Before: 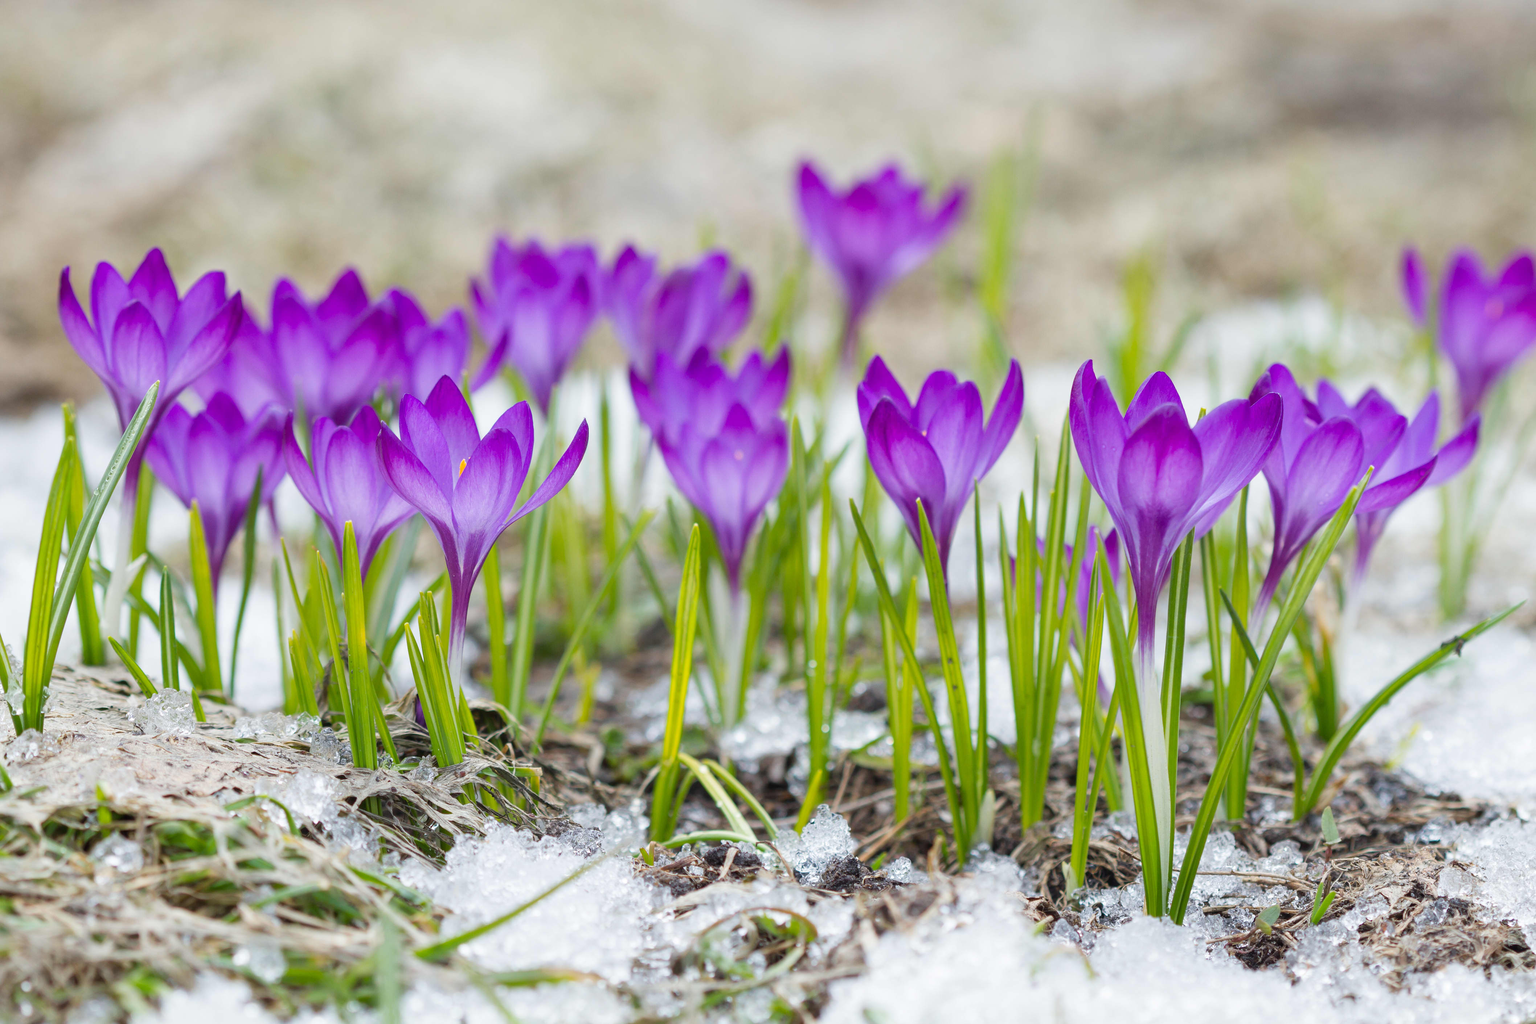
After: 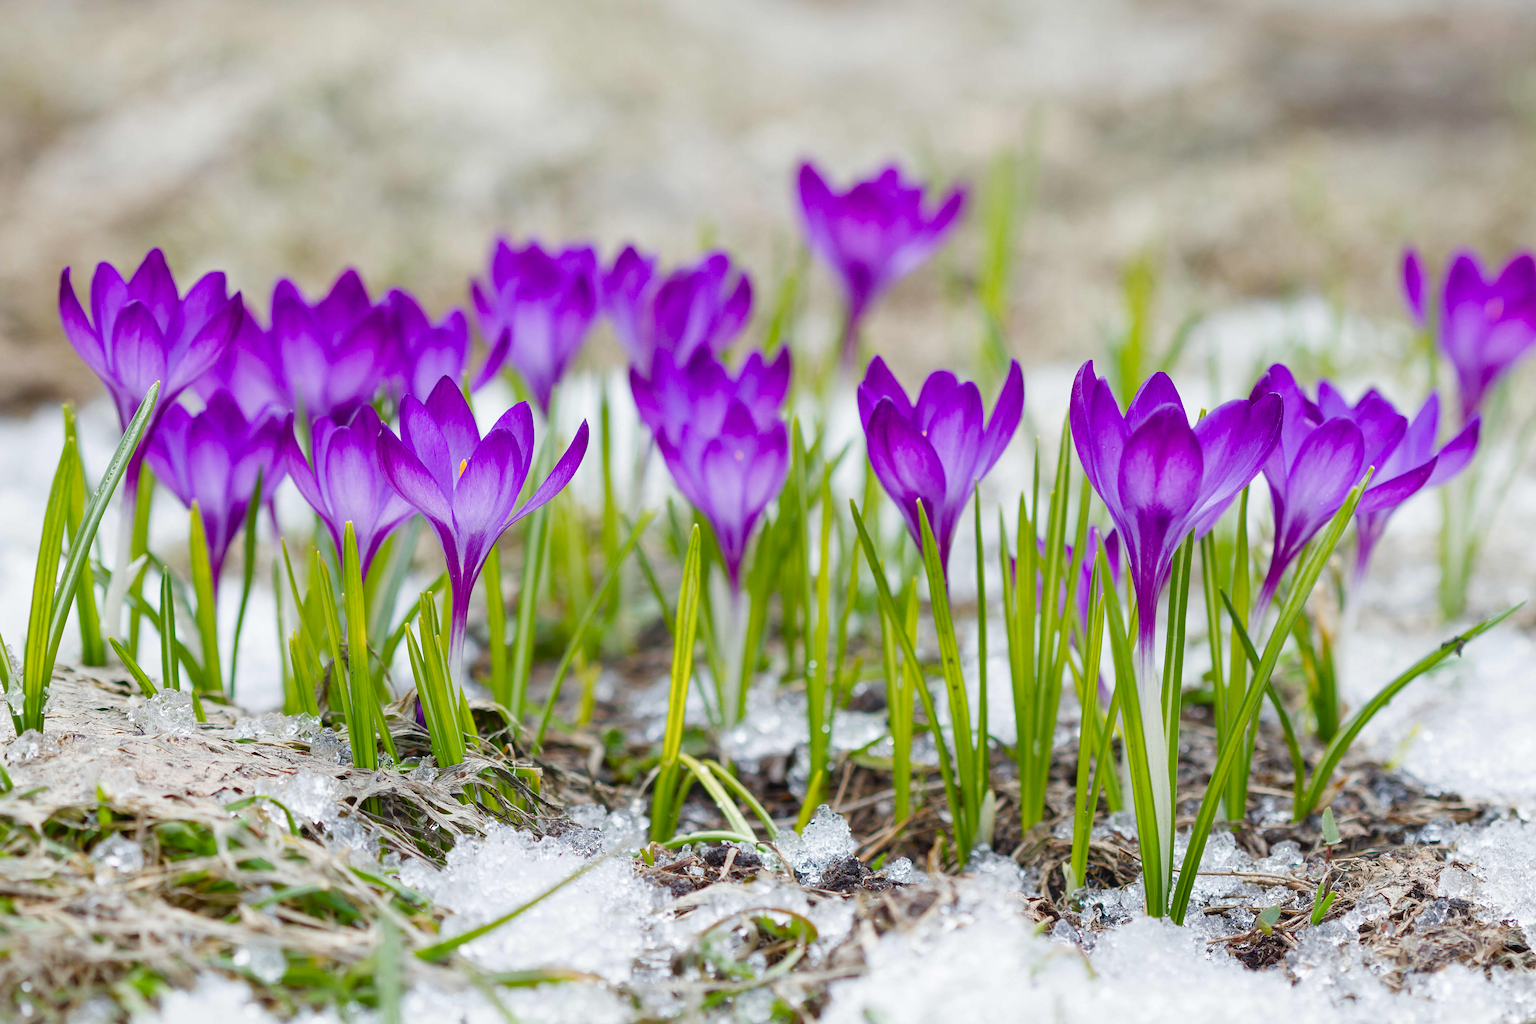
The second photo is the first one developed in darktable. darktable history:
color balance rgb: power › luminance -3.645%, power › hue 142.67°, linear chroma grading › global chroma -1.103%, perceptual saturation grading › global saturation 20%, perceptual saturation grading › highlights -25.608%, perceptual saturation grading › shadows 49.658%
sharpen: amount 0.214
